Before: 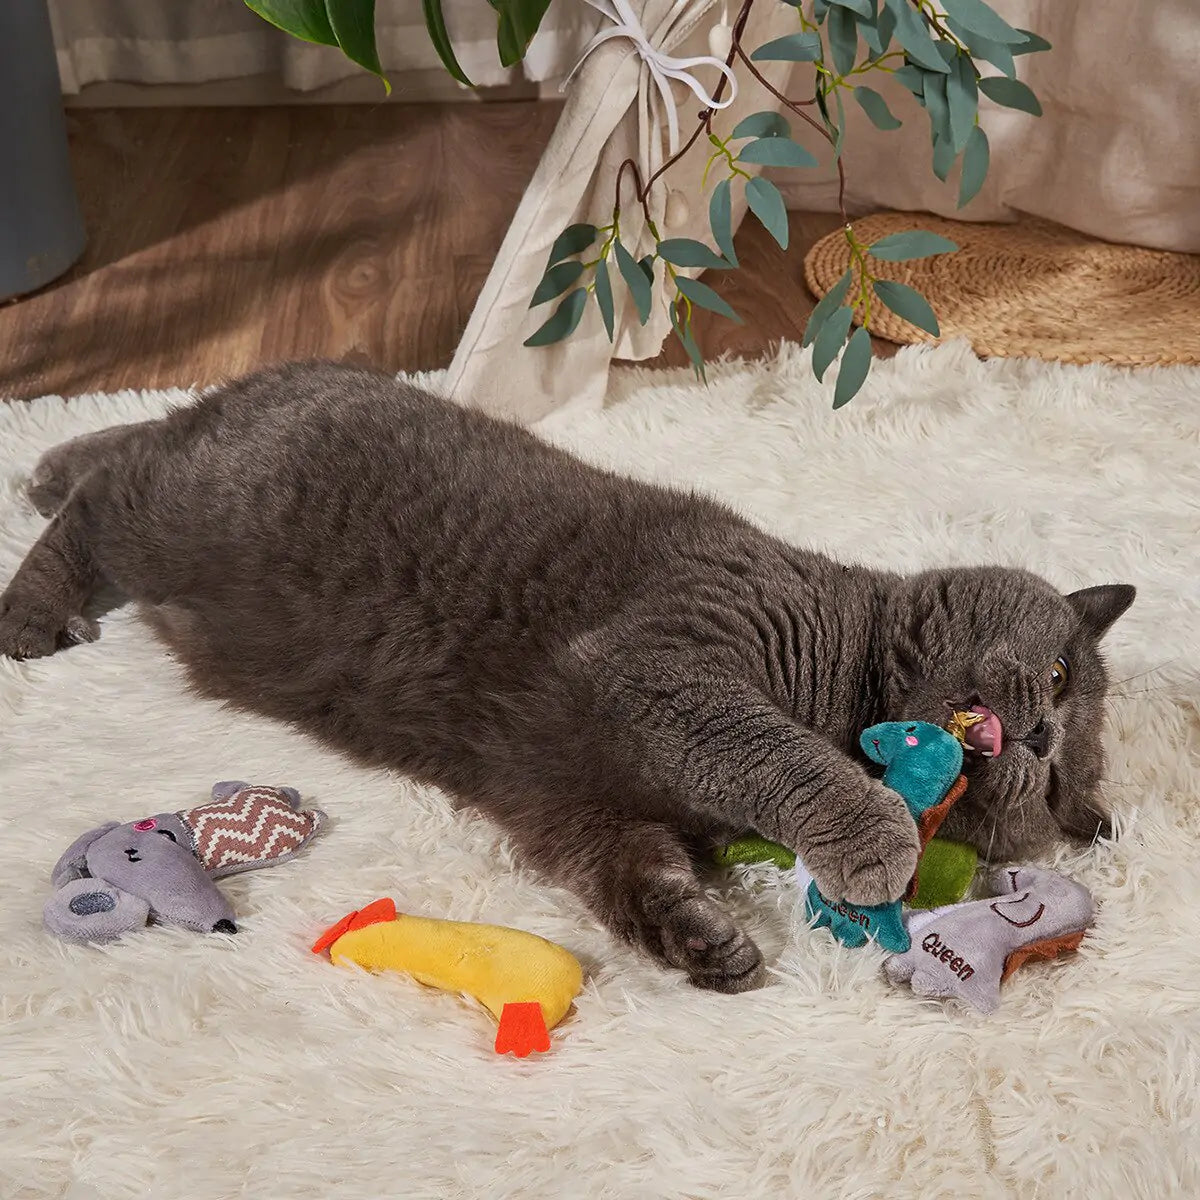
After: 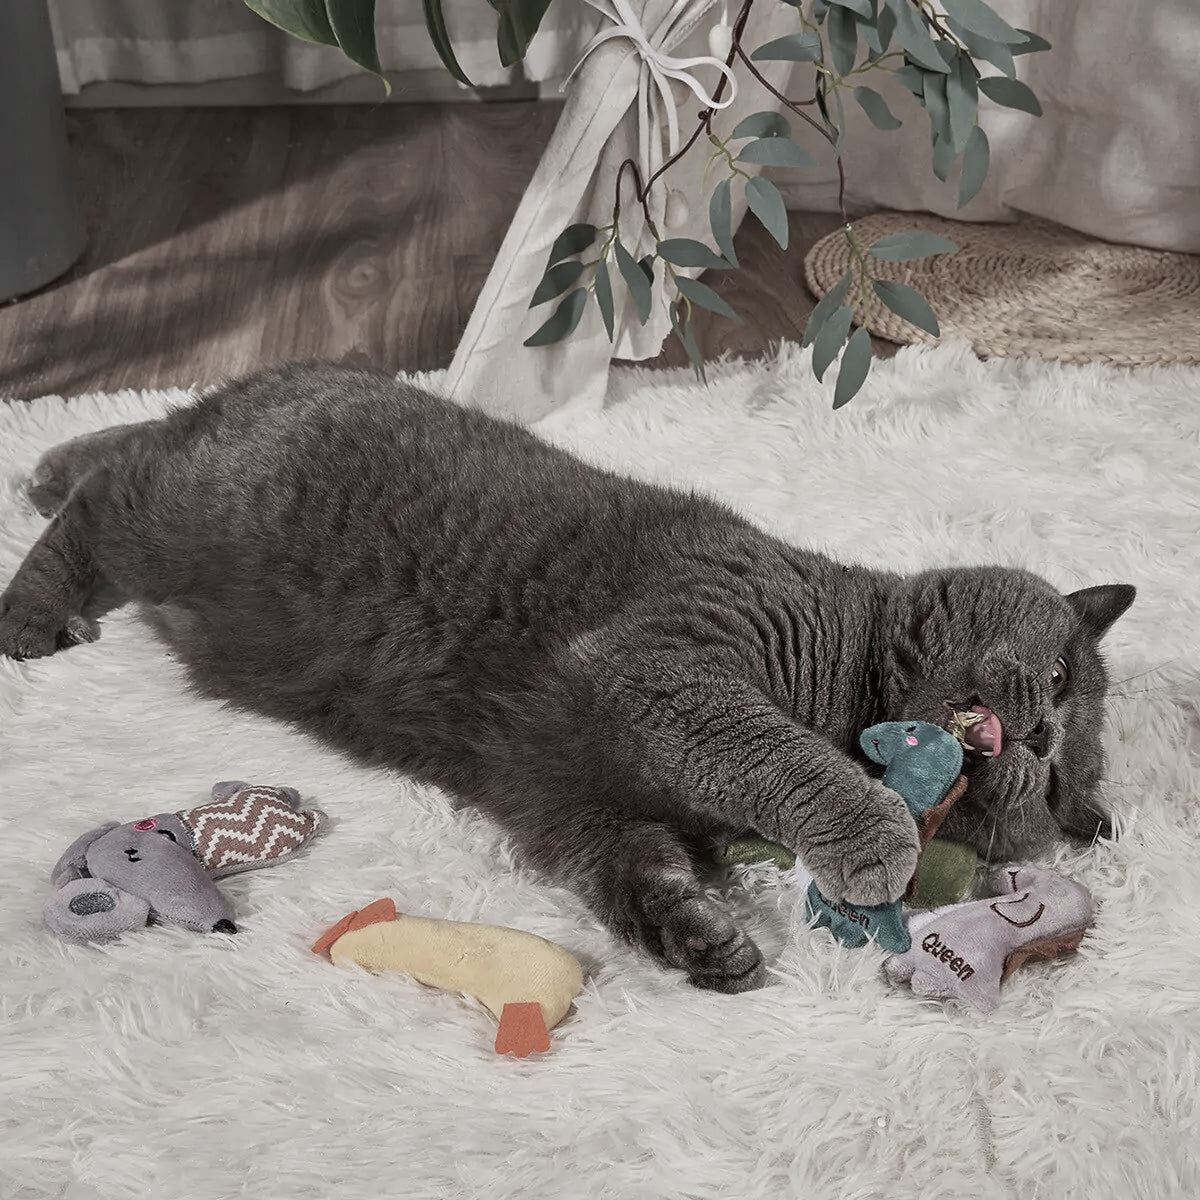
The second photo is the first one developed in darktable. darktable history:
shadows and highlights: shadows 37.27, highlights -28.18, soften with gaussian
color zones: curves: ch1 [(0, 0.34) (0.143, 0.164) (0.286, 0.152) (0.429, 0.176) (0.571, 0.173) (0.714, 0.188) (0.857, 0.199) (1, 0.34)]
